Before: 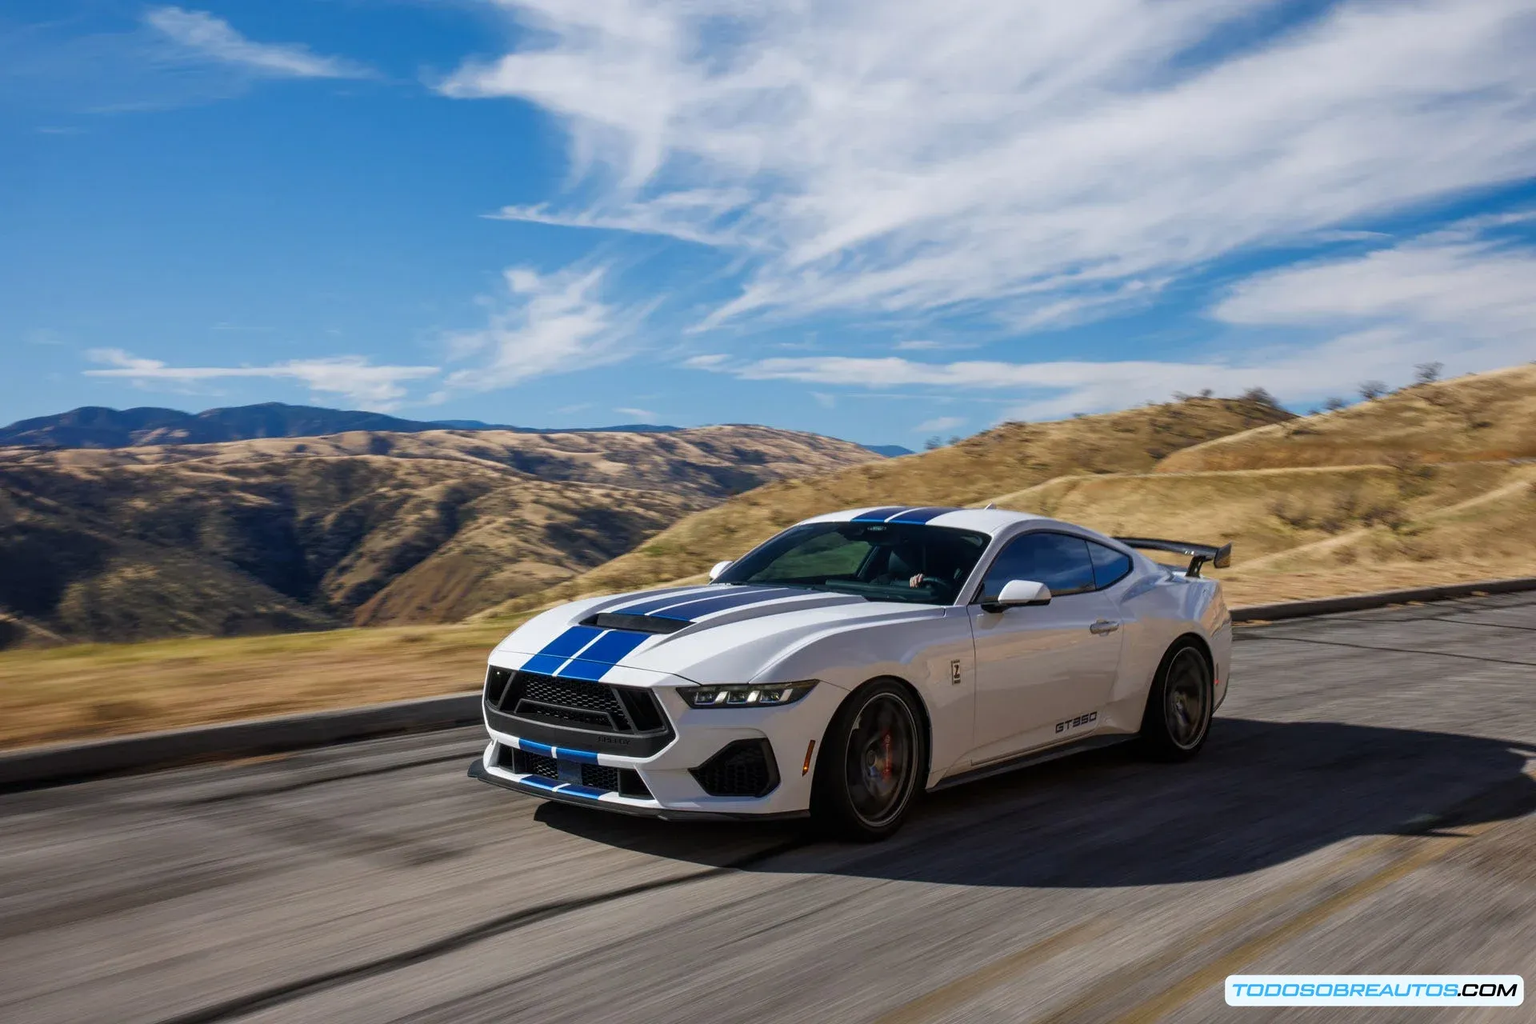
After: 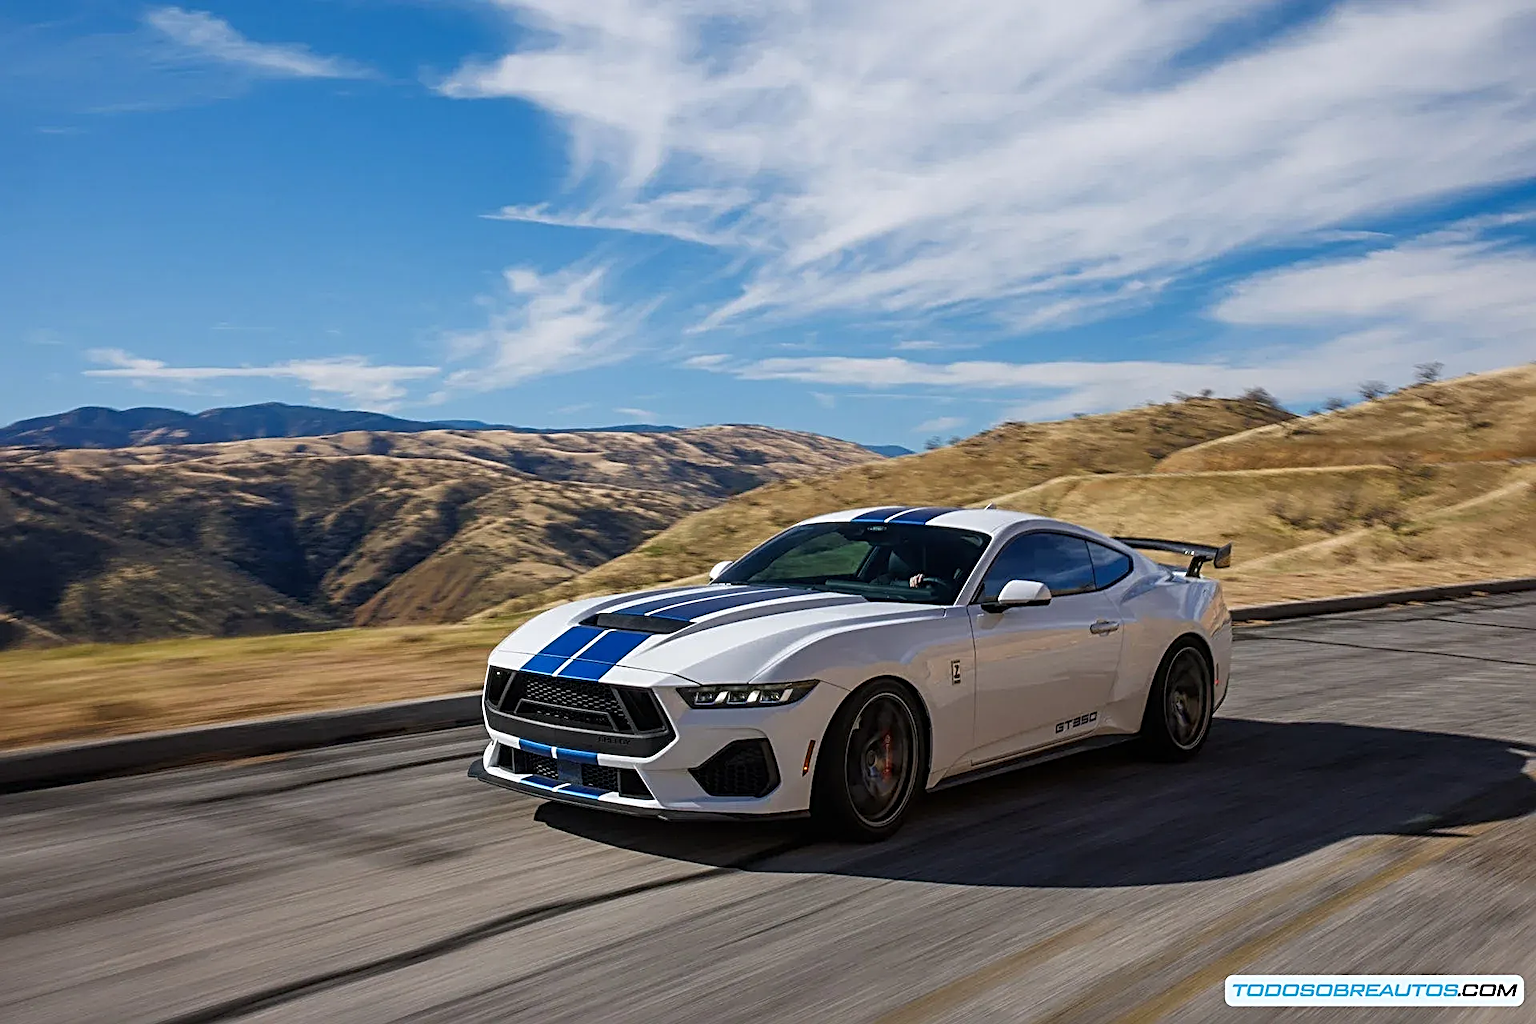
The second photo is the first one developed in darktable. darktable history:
sharpen: radius 2.837, amount 0.726
